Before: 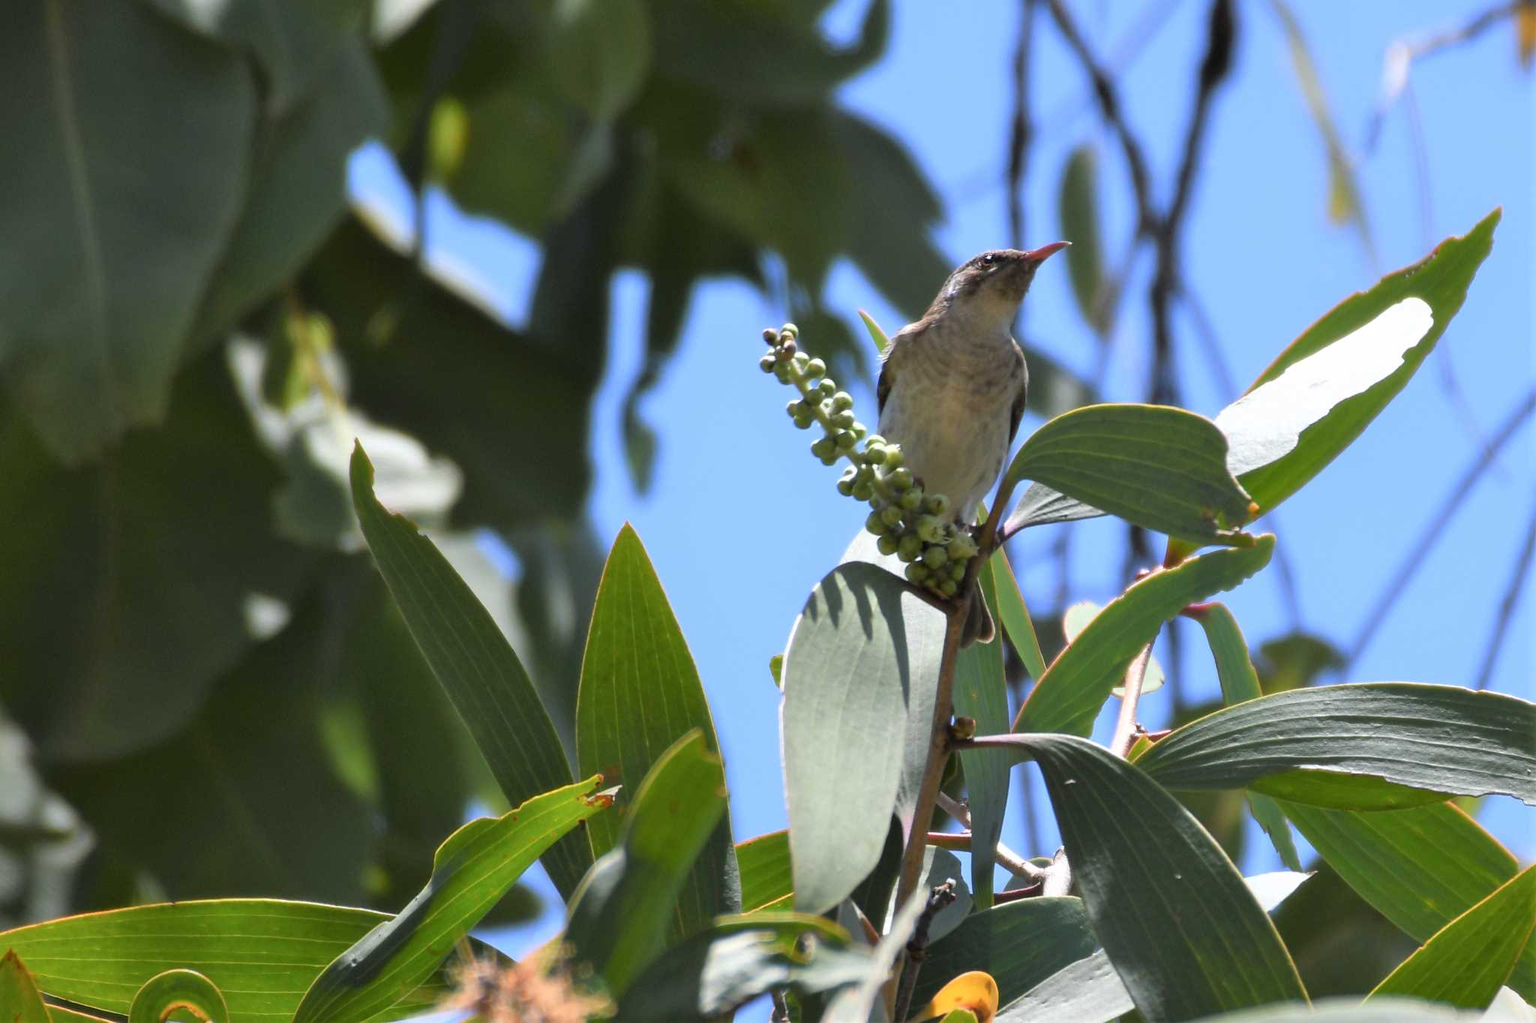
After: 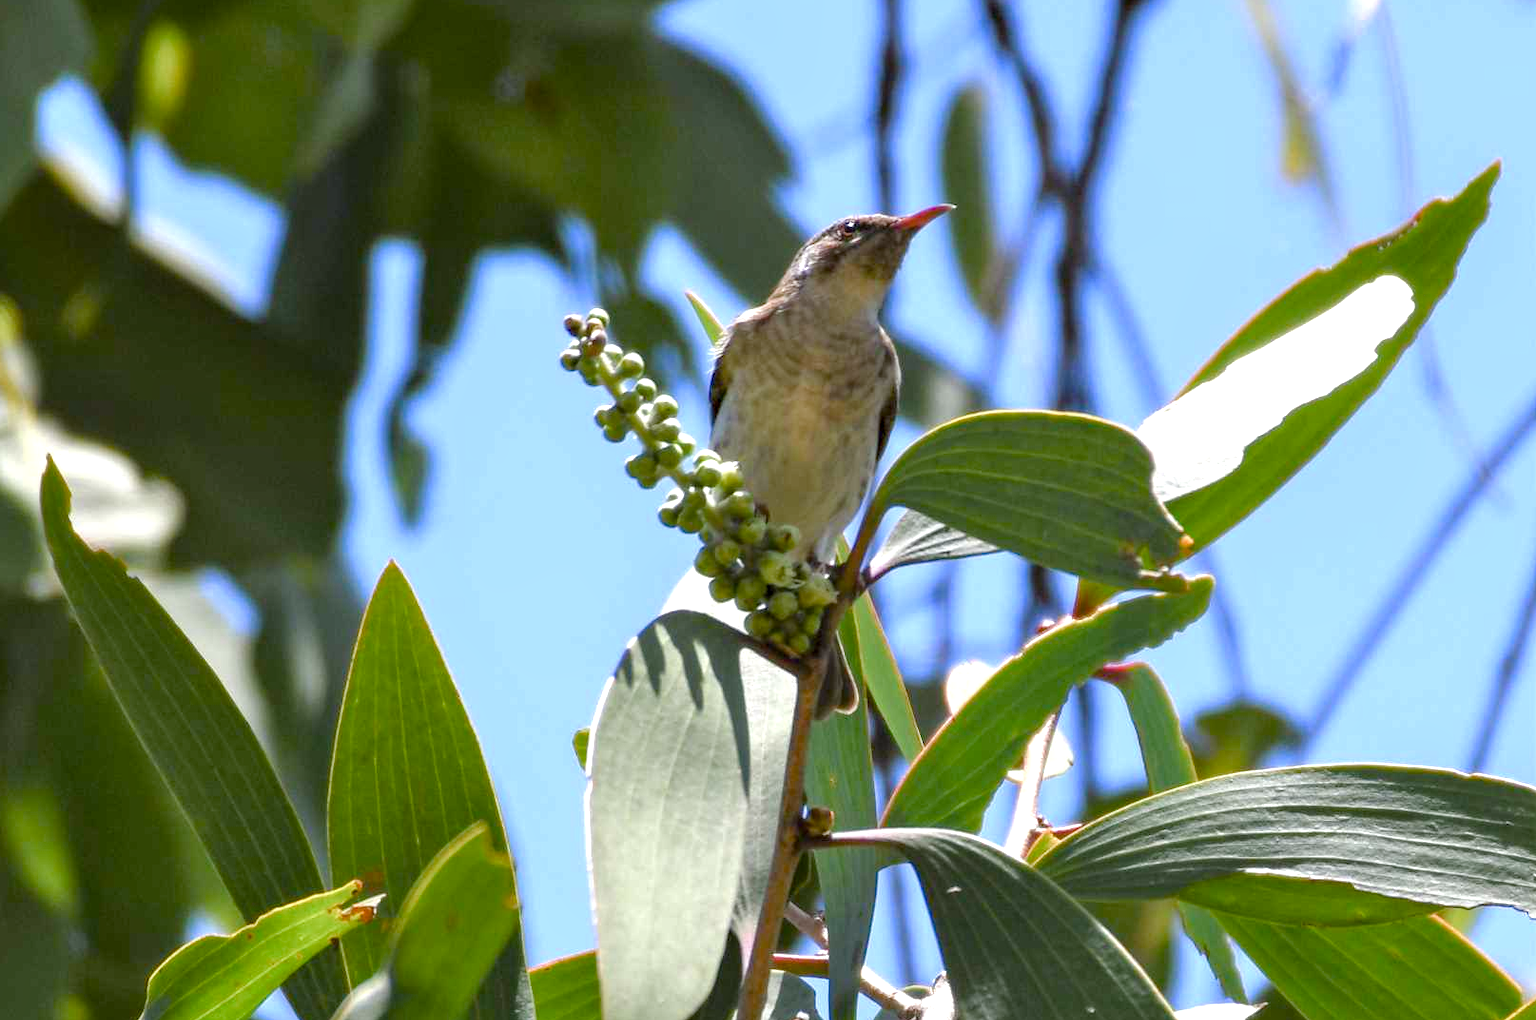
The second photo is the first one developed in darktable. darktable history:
crop and rotate: left 20.74%, top 7.912%, right 0.375%, bottom 13.378%
color balance rgb: perceptual saturation grading › global saturation 20%, perceptual saturation grading › highlights -50%, perceptual saturation grading › shadows 30%, perceptual brilliance grading › global brilliance 10%, perceptual brilliance grading › shadows 15%
local contrast: on, module defaults
haze removal: compatibility mode true, adaptive false
